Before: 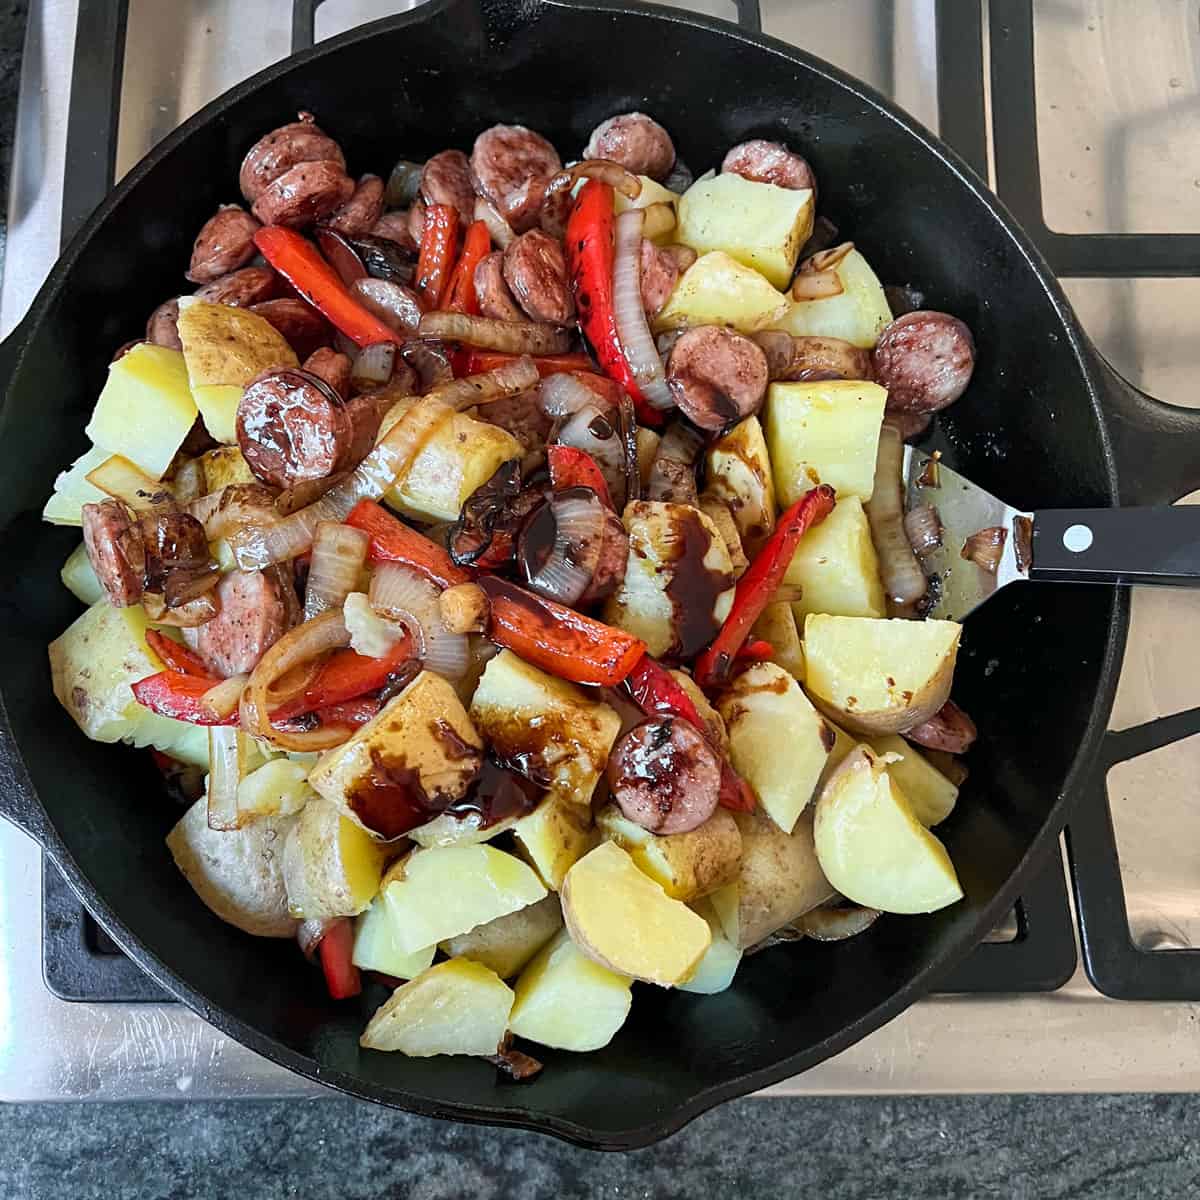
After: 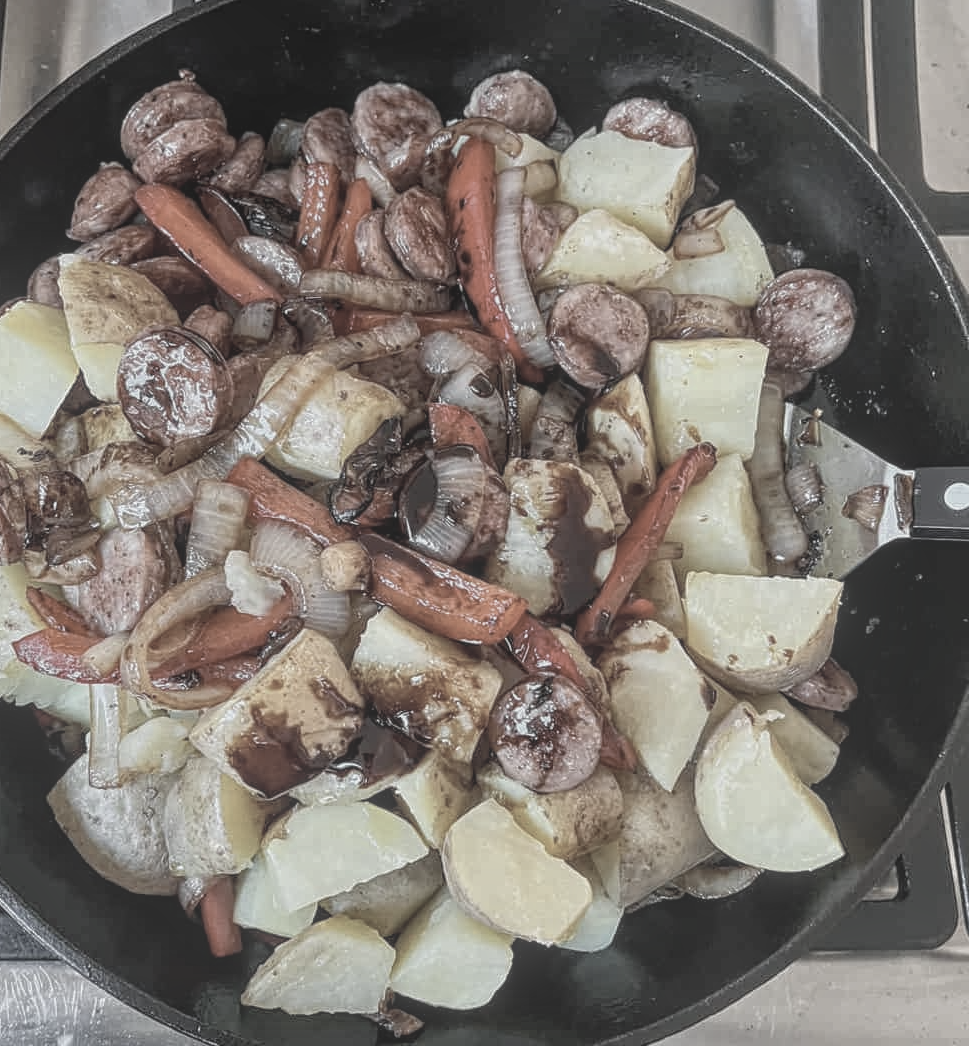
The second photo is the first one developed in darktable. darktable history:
crop: left 9.941%, top 3.568%, right 9.225%, bottom 9.224%
local contrast: highlights 71%, shadows 10%, midtone range 0.191
color correction: highlights b* 0.065, saturation 0.292
